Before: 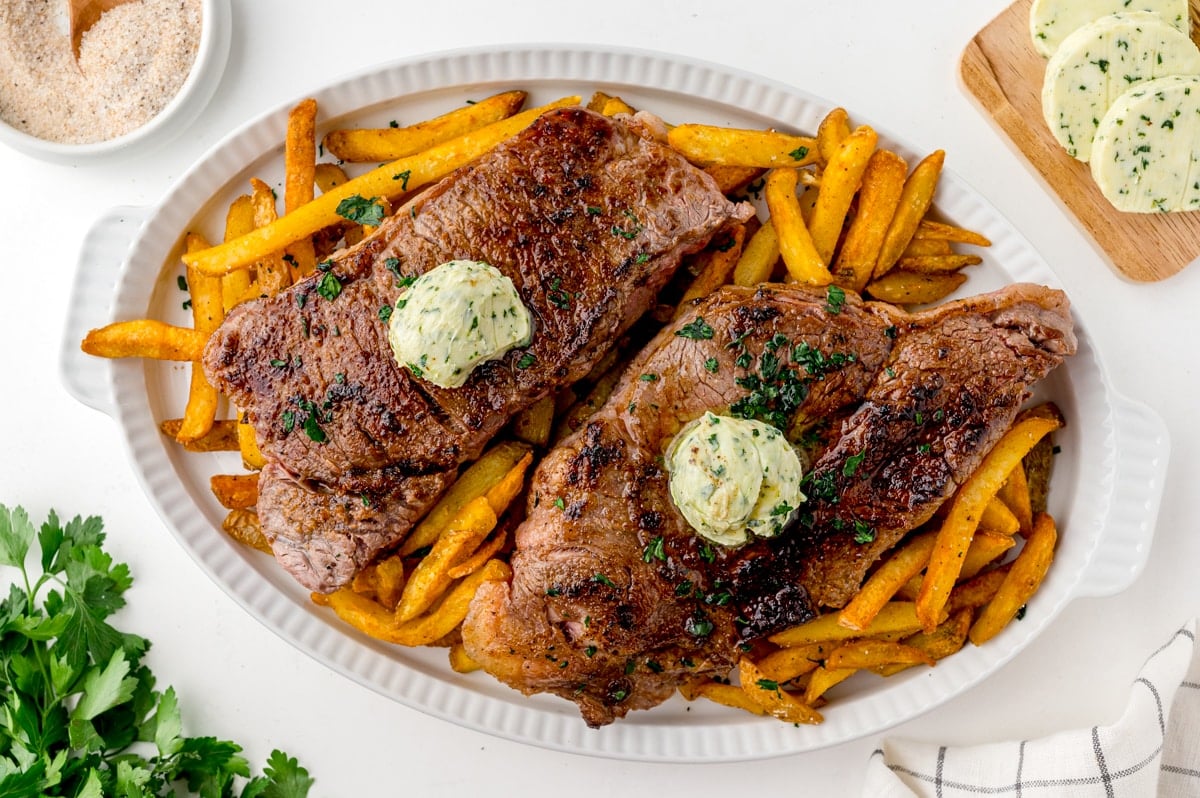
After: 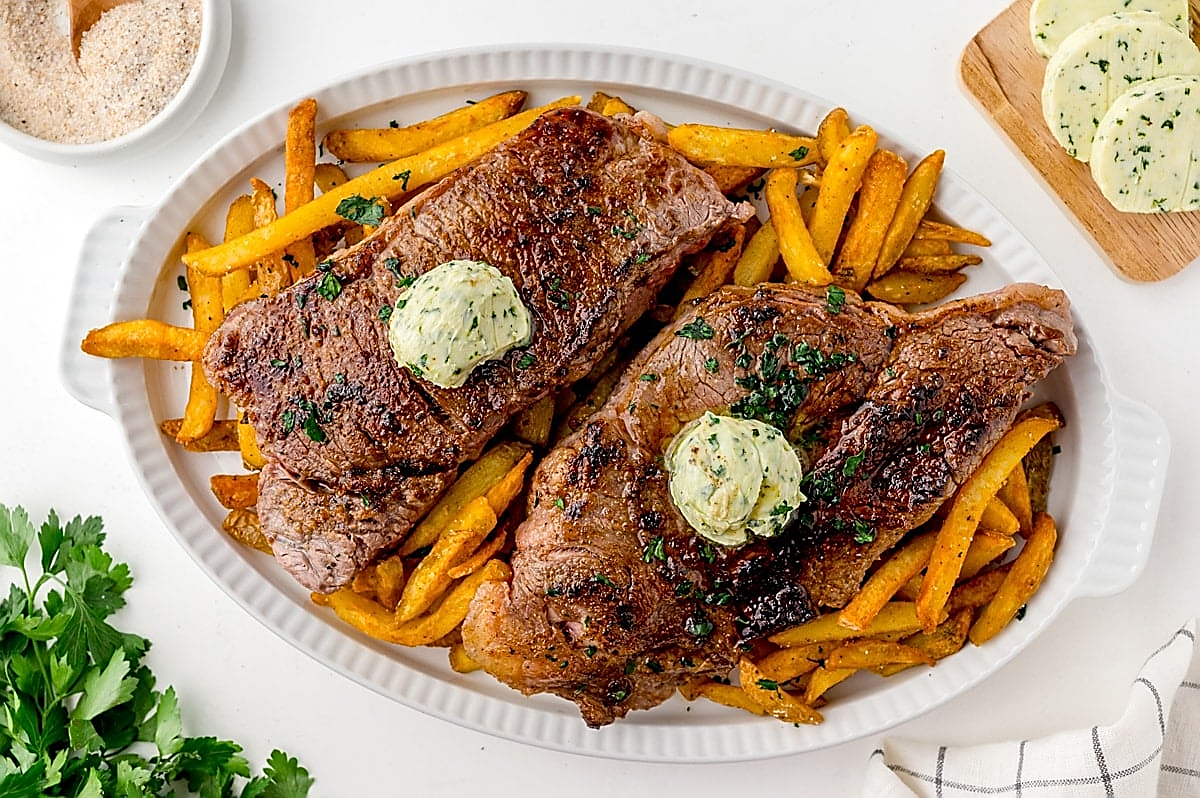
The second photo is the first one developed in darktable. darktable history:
sharpen: radius 1.412, amount 1.246, threshold 0.737
